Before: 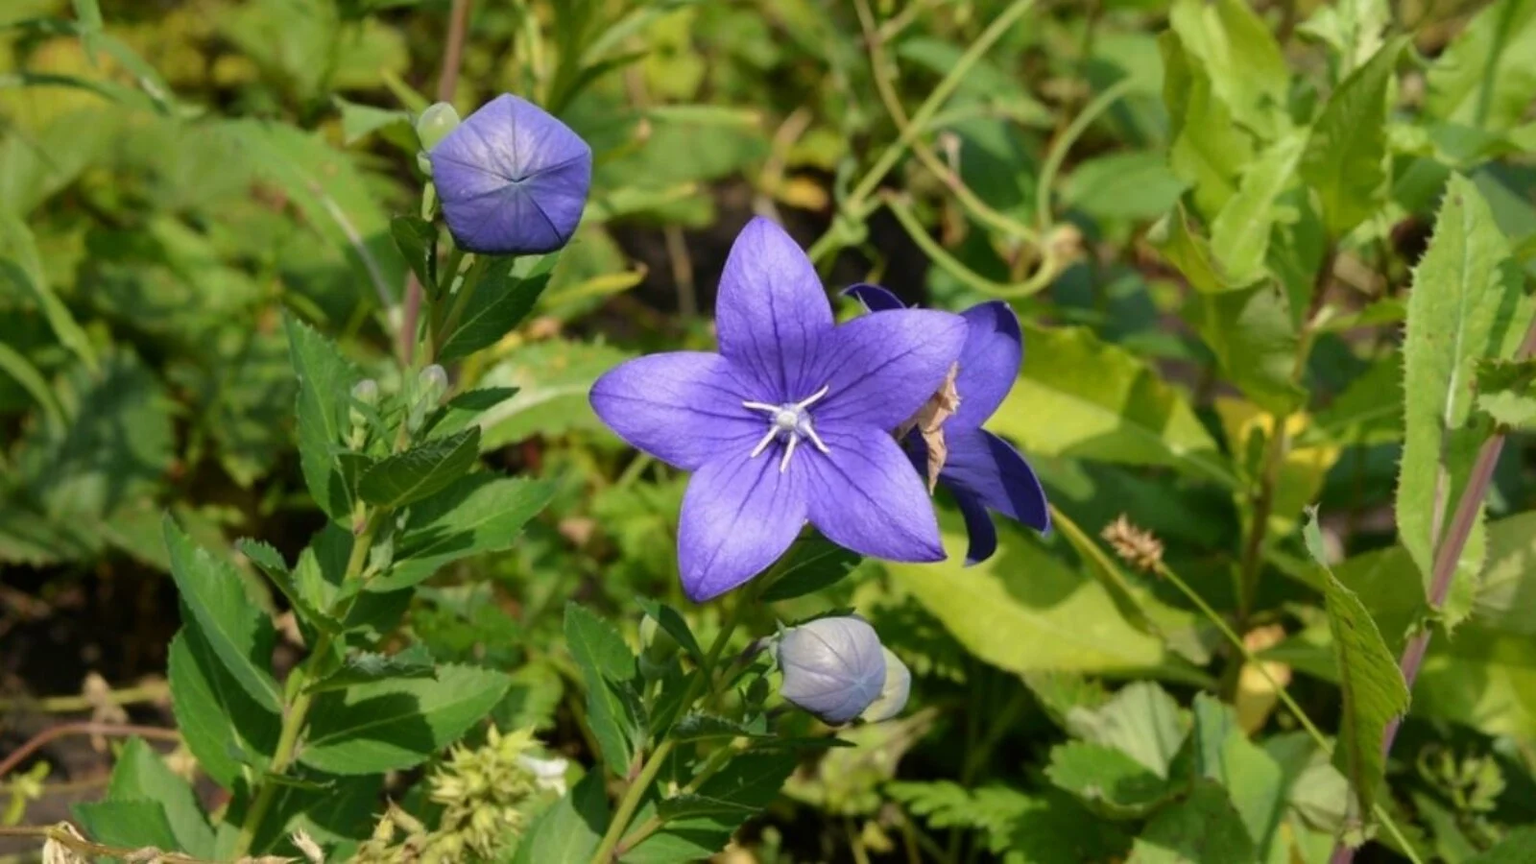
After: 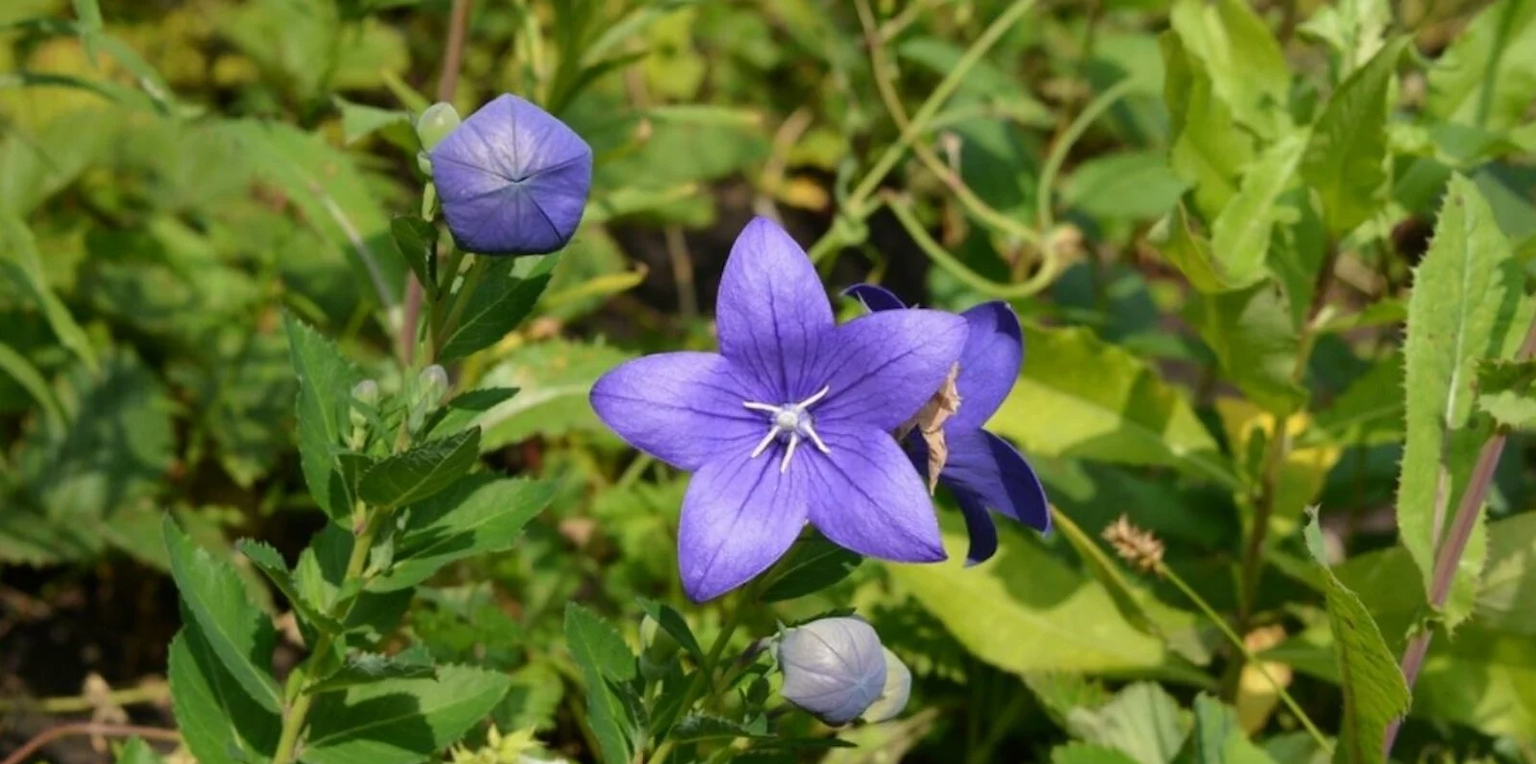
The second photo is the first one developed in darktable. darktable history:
crop and rotate: top 0%, bottom 11.525%
